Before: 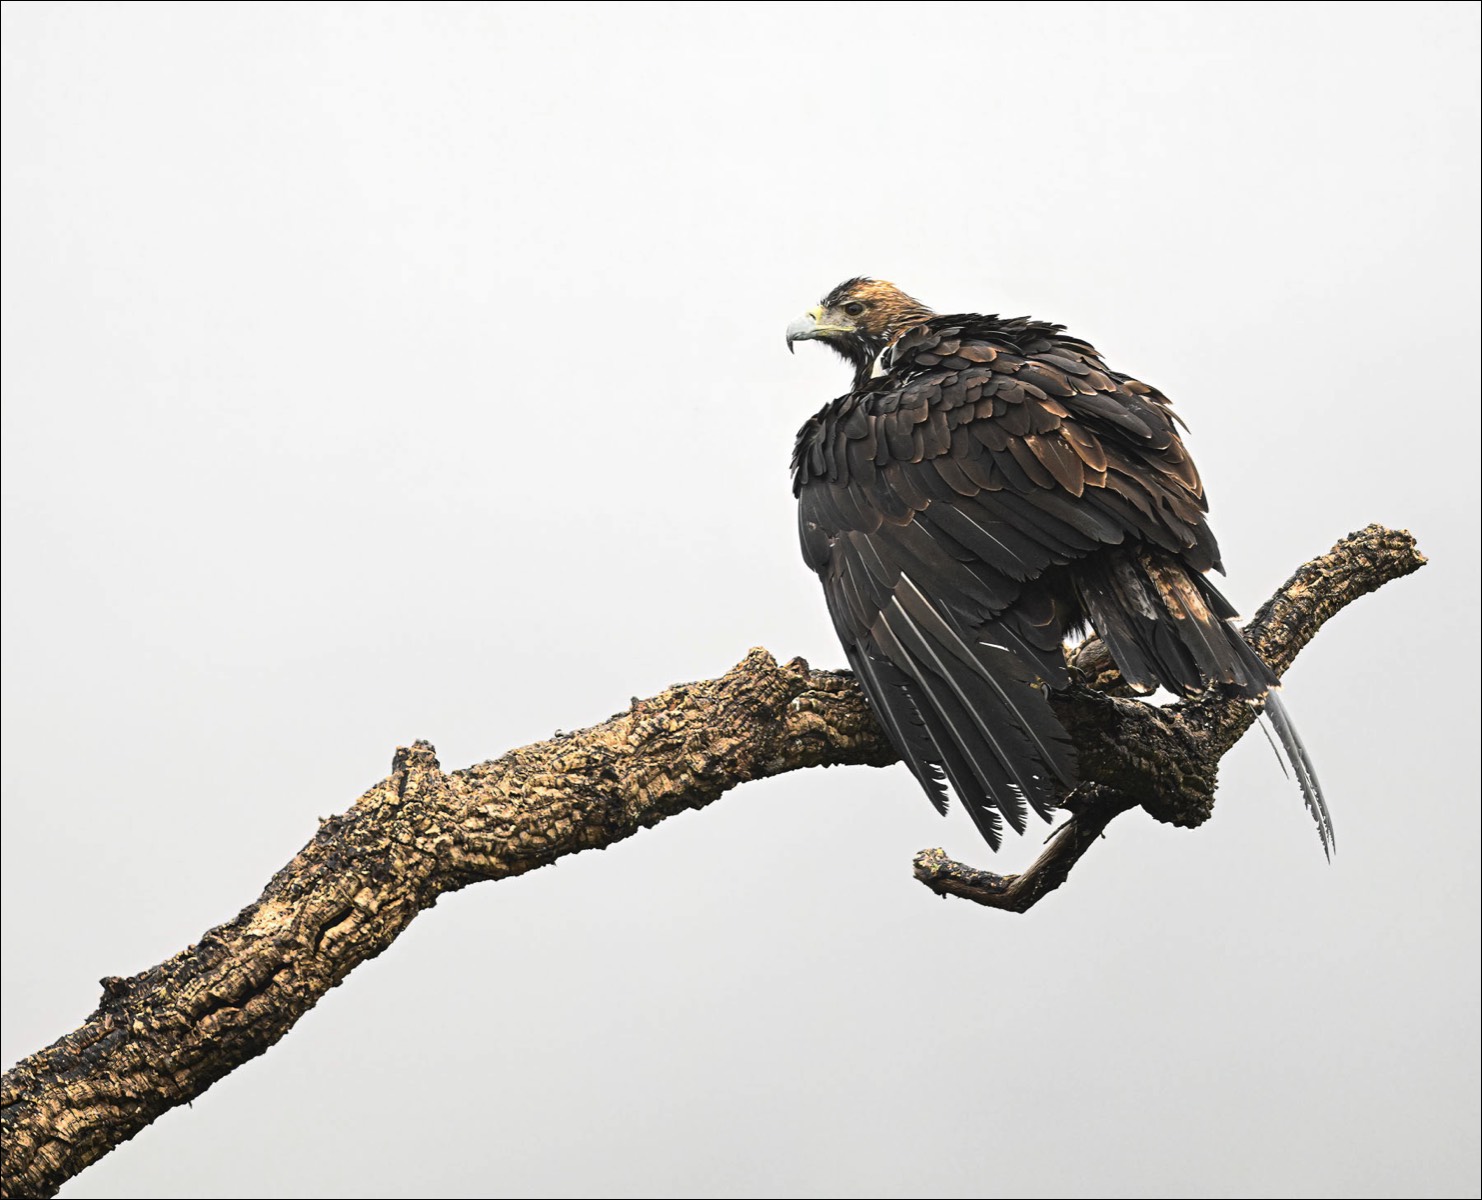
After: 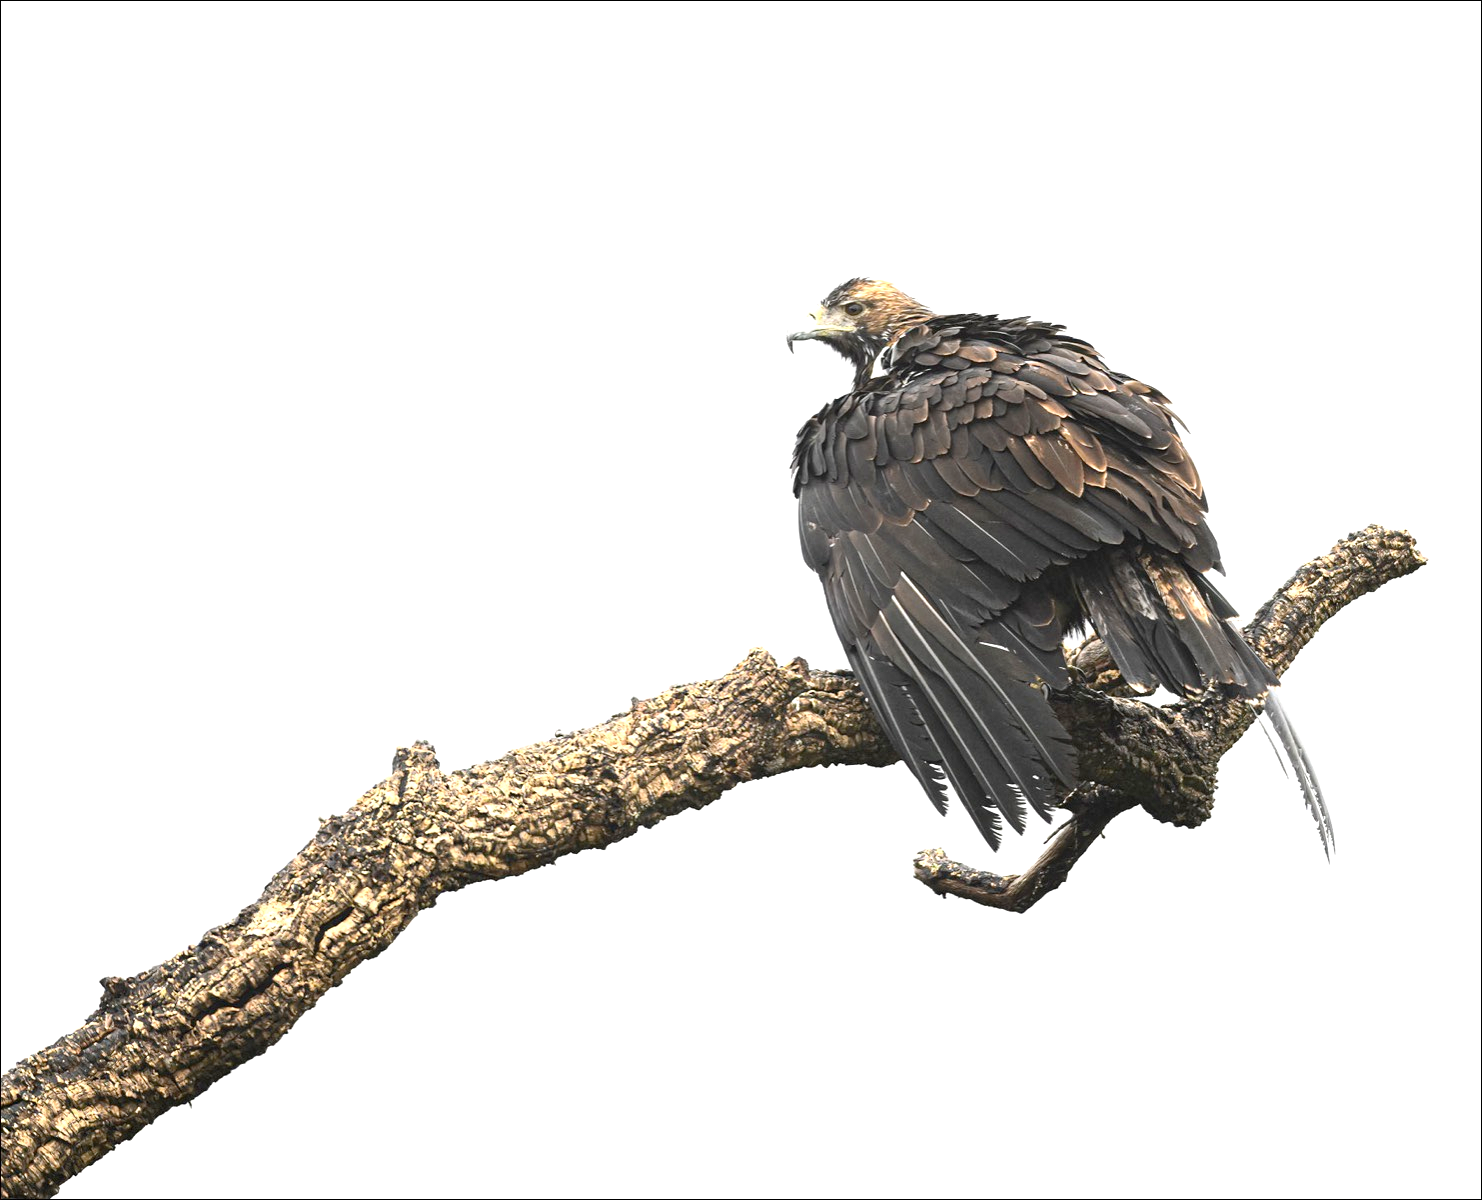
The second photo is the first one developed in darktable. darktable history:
exposure: exposure 0.607 EV, compensate highlight preservation false
